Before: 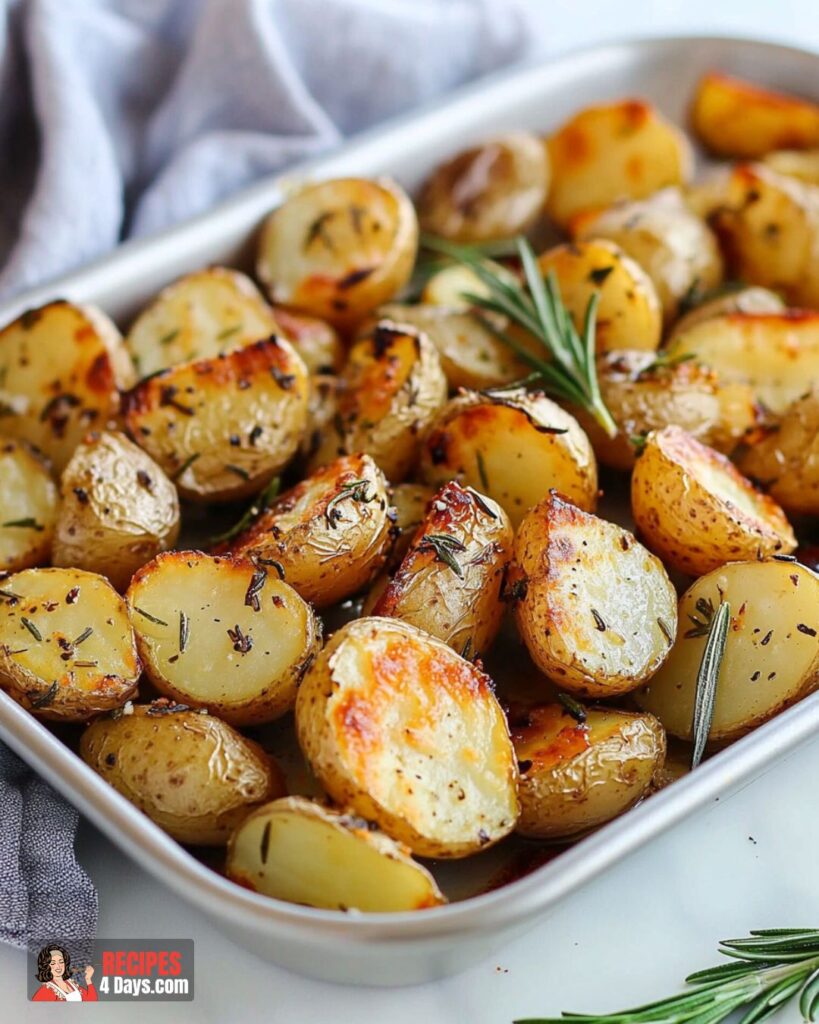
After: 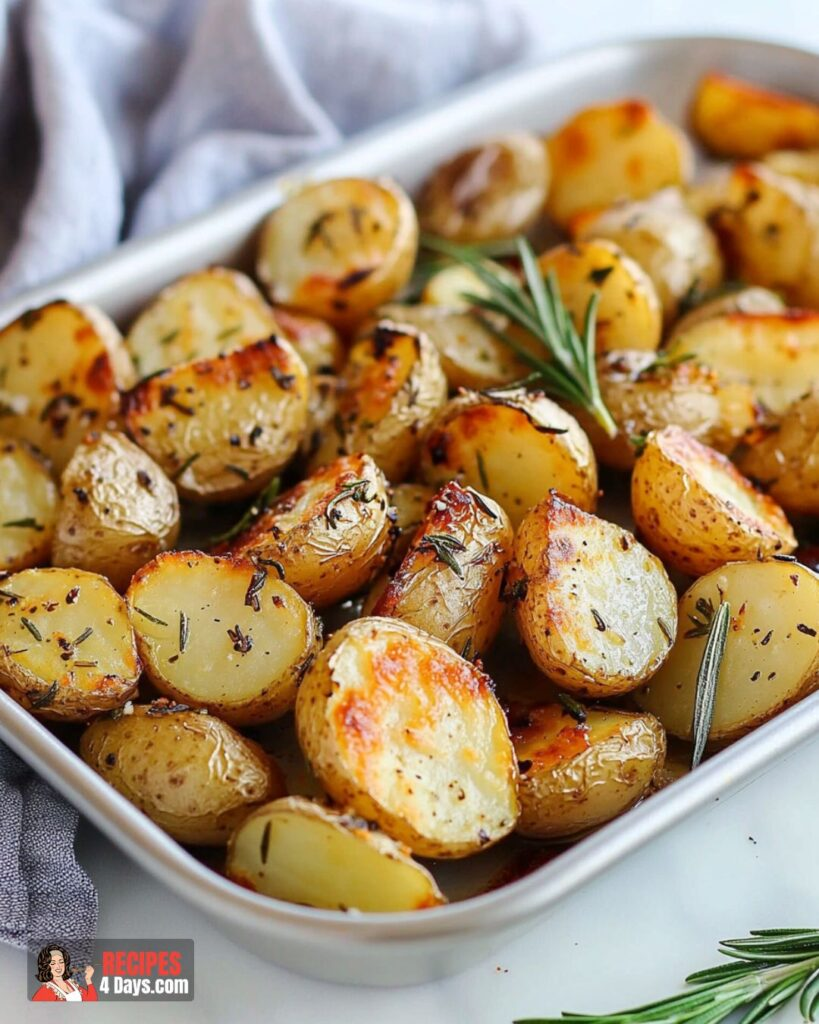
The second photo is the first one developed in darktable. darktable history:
base curve: curves: ch0 [(0, 0) (0.283, 0.295) (1, 1)], preserve colors none
